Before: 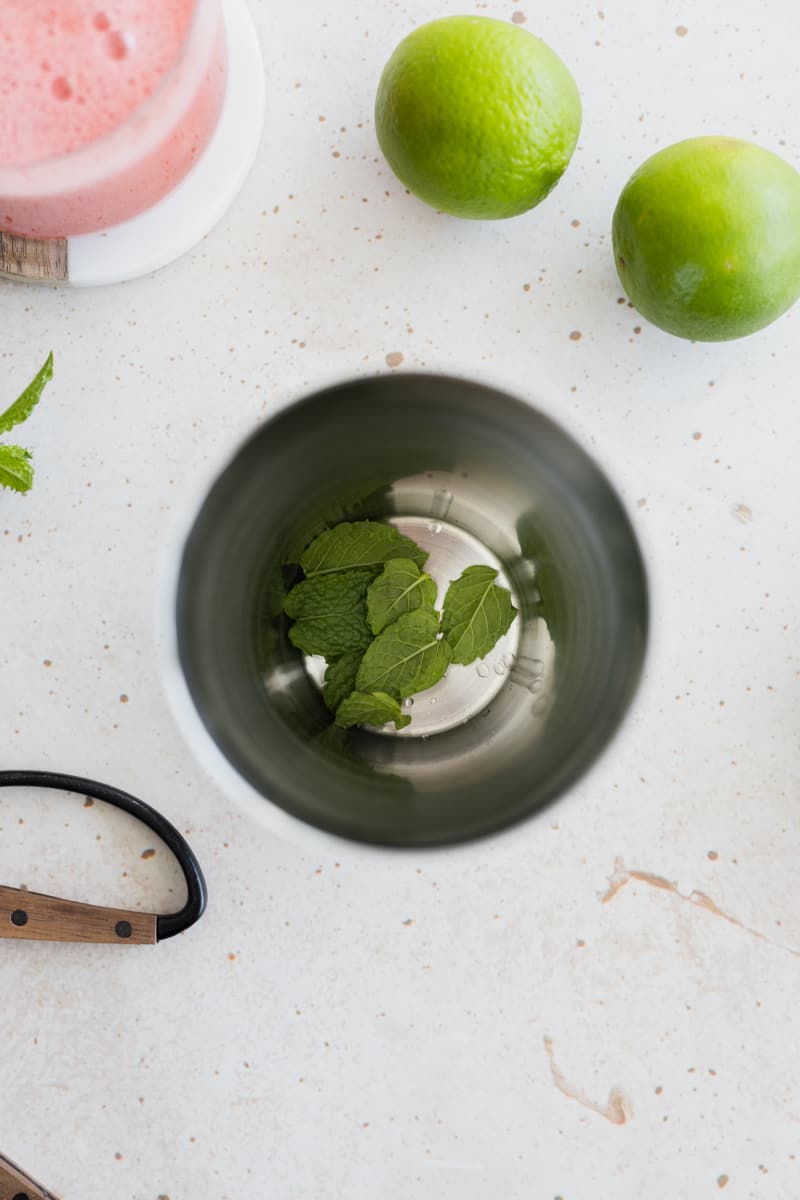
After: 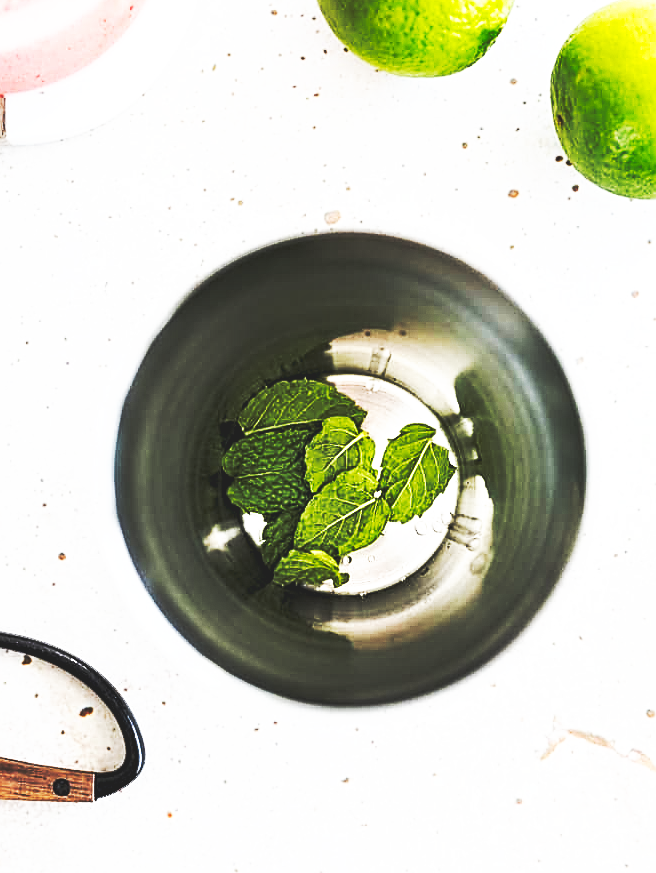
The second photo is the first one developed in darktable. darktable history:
contrast equalizer: octaves 7, y [[0.5, 0.542, 0.583, 0.625, 0.667, 0.708], [0.5 ×6], [0.5 ×6], [0 ×6], [0 ×6]]
sharpen: on, module defaults
base curve: curves: ch0 [(0, 0.015) (0.085, 0.116) (0.134, 0.298) (0.19, 0.545) (0.296, 0.764) (0.599, 0.982) (1, 1)], preserve colors none
crop: left 7.856%, top 11.836%, right 10.12%, bottom 15.387%
